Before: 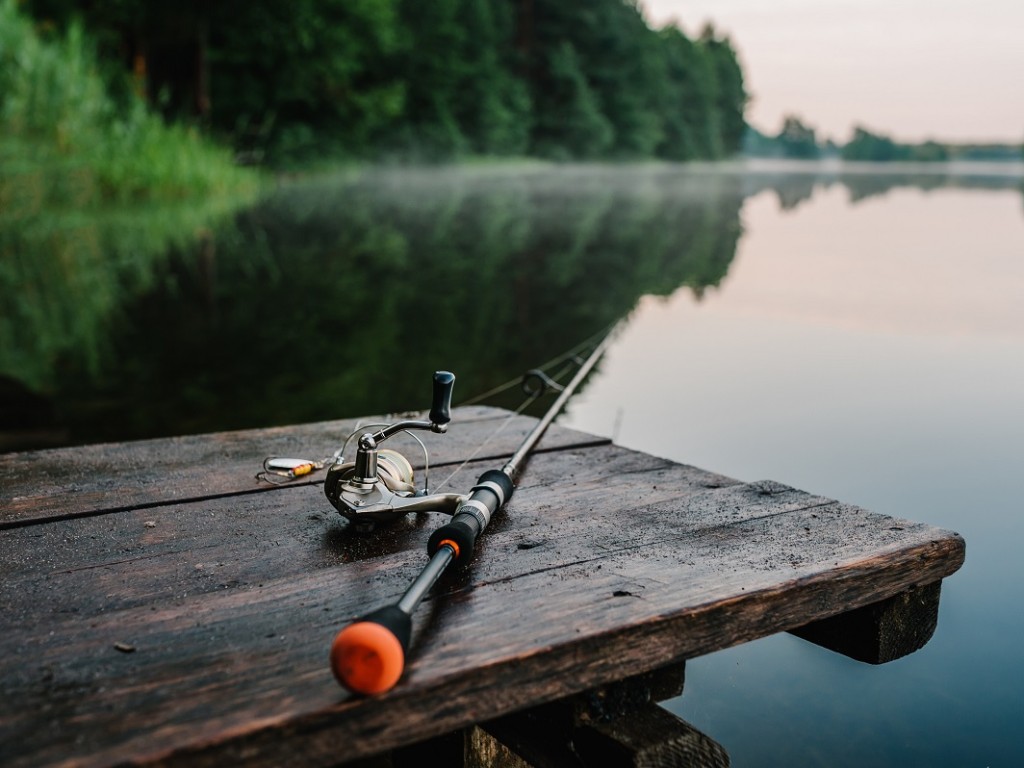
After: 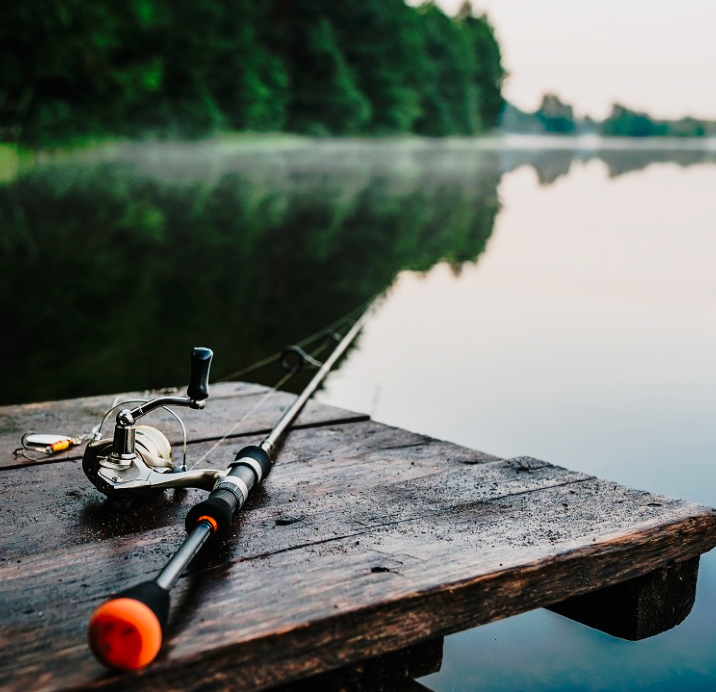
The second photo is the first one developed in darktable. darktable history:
crop and rotate: left 23.696%, top 3.191%, right 6.287%, bottom 6.614%
tone curve: curves: ch0 [(0, 0) (0.081, 0.044) (0.192, 0.125) (0.283, 0.238) (0.416, 0.449) (0.495, 0.524) (0.661, 0.756) (0.788, 0.87) (1, 0.951)]; ch1 [(0, 0) (0.161, 0.092) (0.35, 0.33) (0.392, 0.392) (0.427, 0.426) (0.479, 0.472) (0.505, 0.497) (0.521, 0.524) (0.567, 0.56) (0.583, 0.592) (0.625, 0.627) (0.678, 0.733) (1, 1)]; ch2 [(0, 0) (0.346, 0.362) (0.404, 0.427) (0.502, 0.499) (0.531, 0.523) (0.544, 0.561) (0.58, 0.59) (0.629, 0.642) (0.717, 0.678) (1, 1)], preserve colors none
